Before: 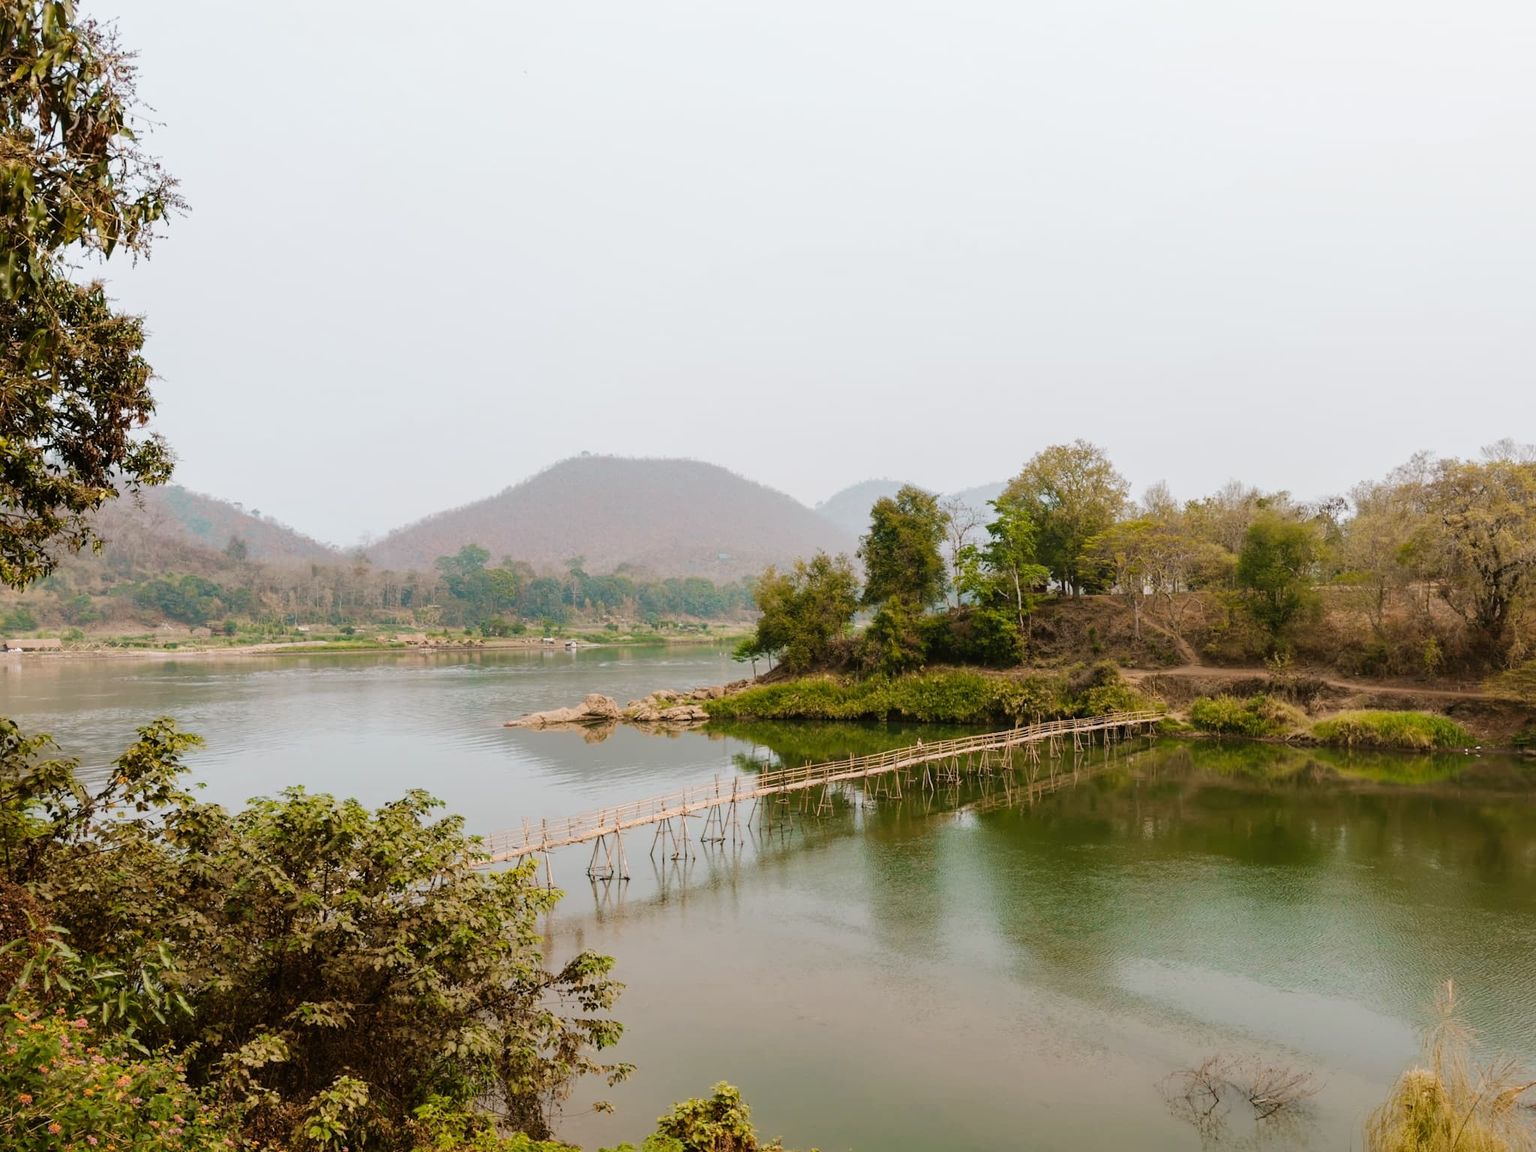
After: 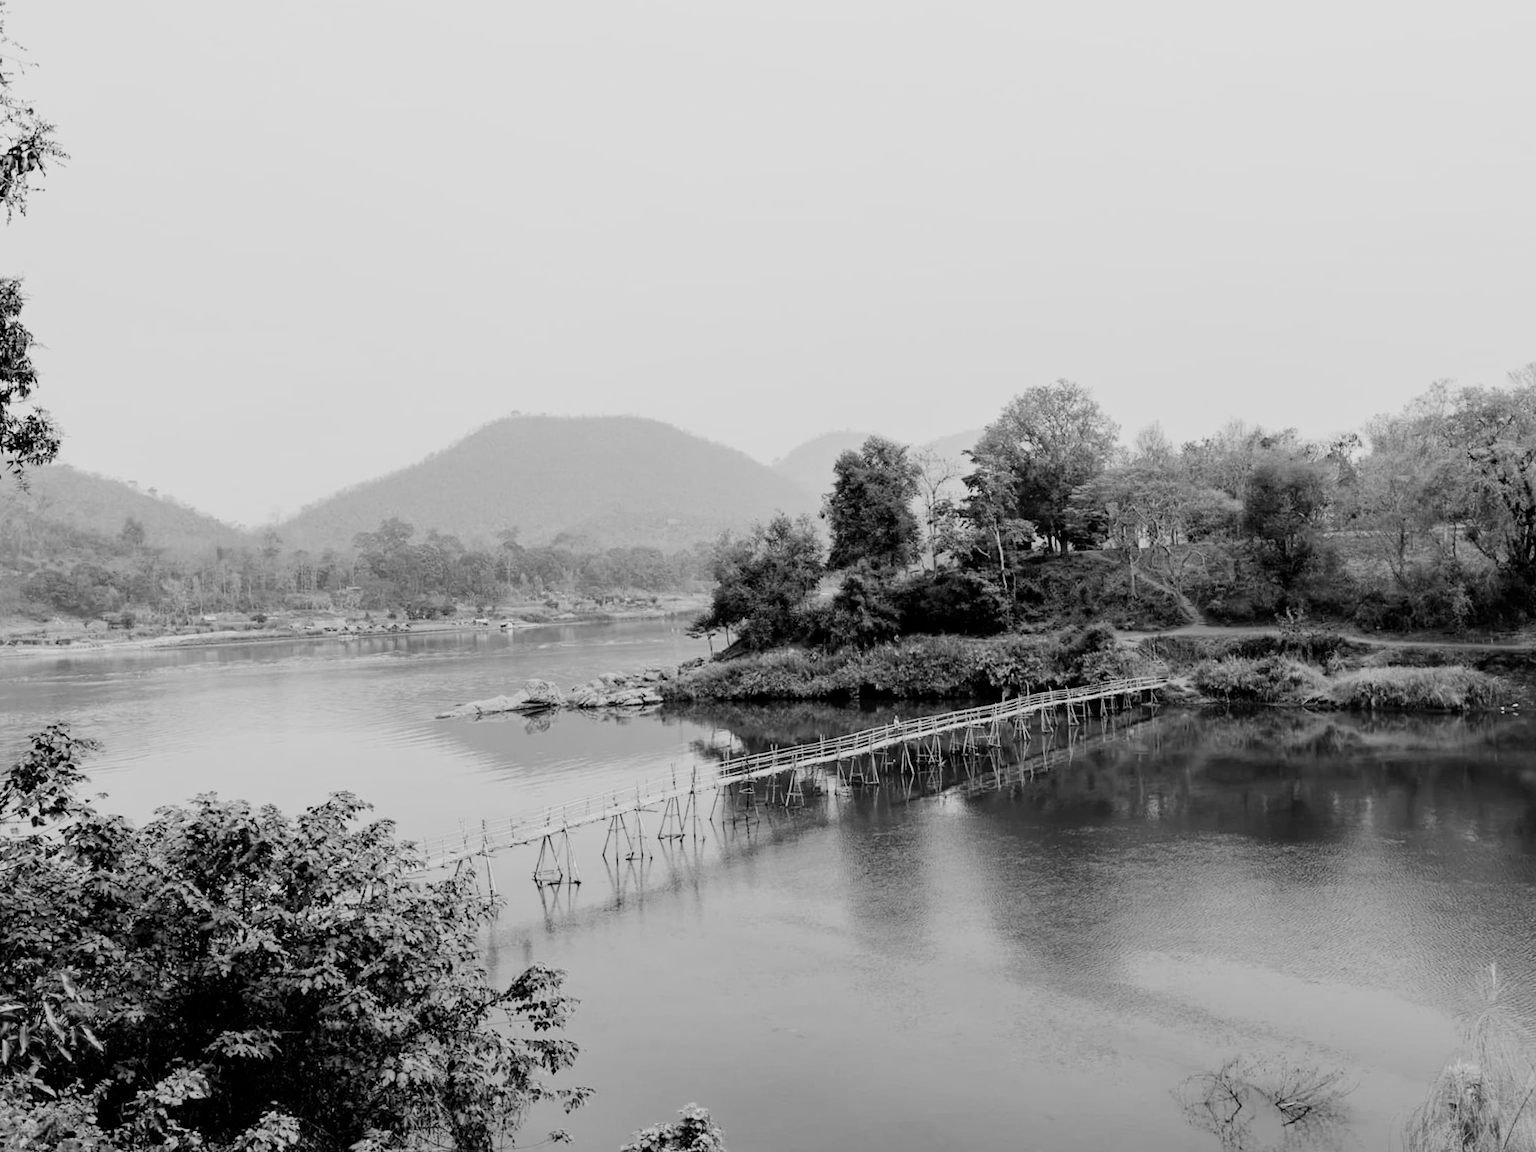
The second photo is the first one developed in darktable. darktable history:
monochrome: a -92.57, b 58.91
crop and rotate: angle 1.96°, left 5.673%, top 5.673%
exposure: exposure 0.3 EV, compensate highlight preservation false
filmic rgb: black relative exposure -5 EV, white relative exposure 3.5 EV, hardness 3.19, contrast 1.3, highlights saturation mix -50%
